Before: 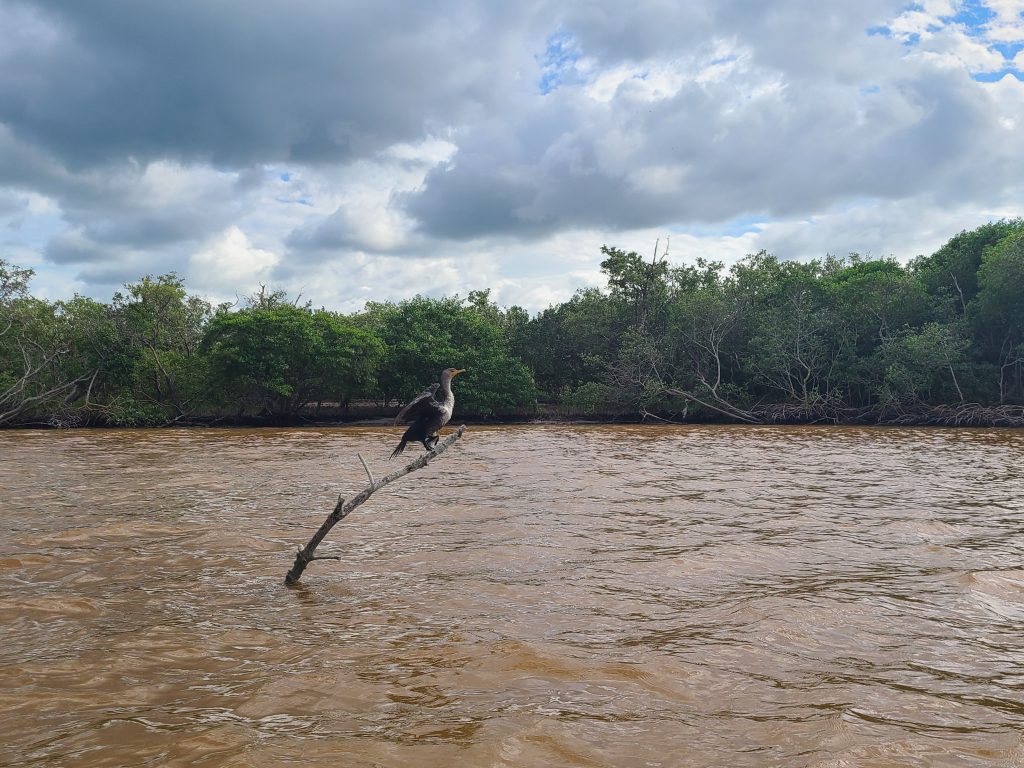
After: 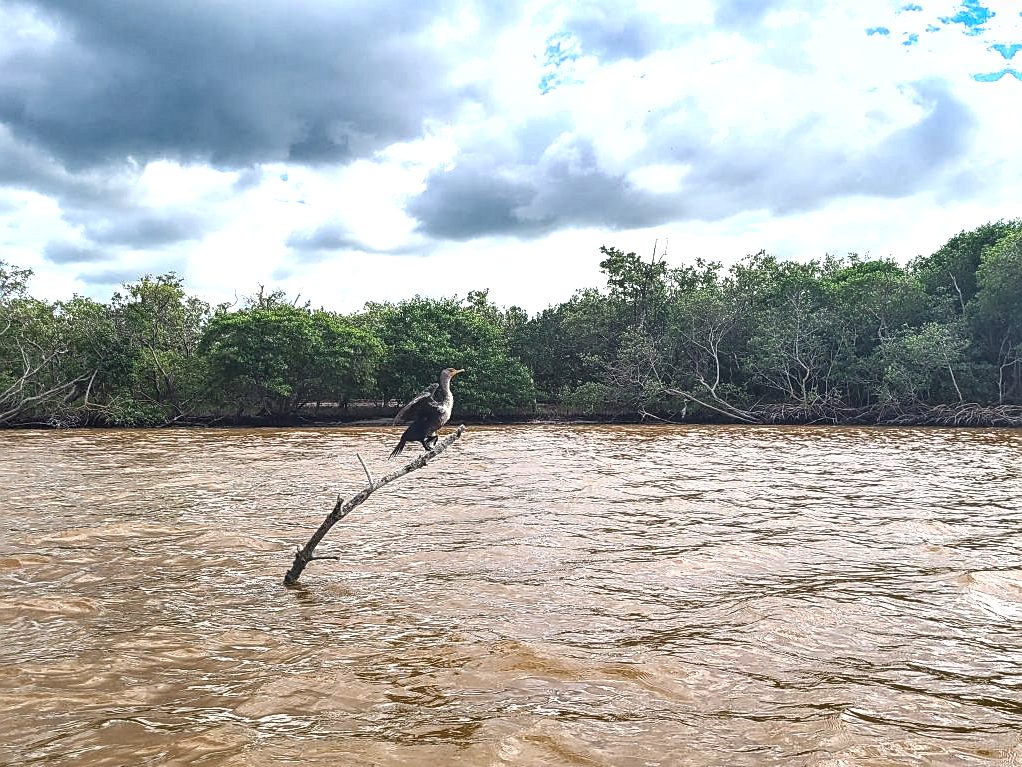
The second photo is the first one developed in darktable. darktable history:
sharpen: on, module defaults
crop: left 0.156%
local contrast: on, module defaults
exposure: black level correction 0, exposure 1.001 EV, compensate highlight preservation false
tone equalizer: on, module defaults
shadows and highlights: radius 134.39, soften with gaussian
contrast brightness saturation: contrast 0.114, saturation -0.164
